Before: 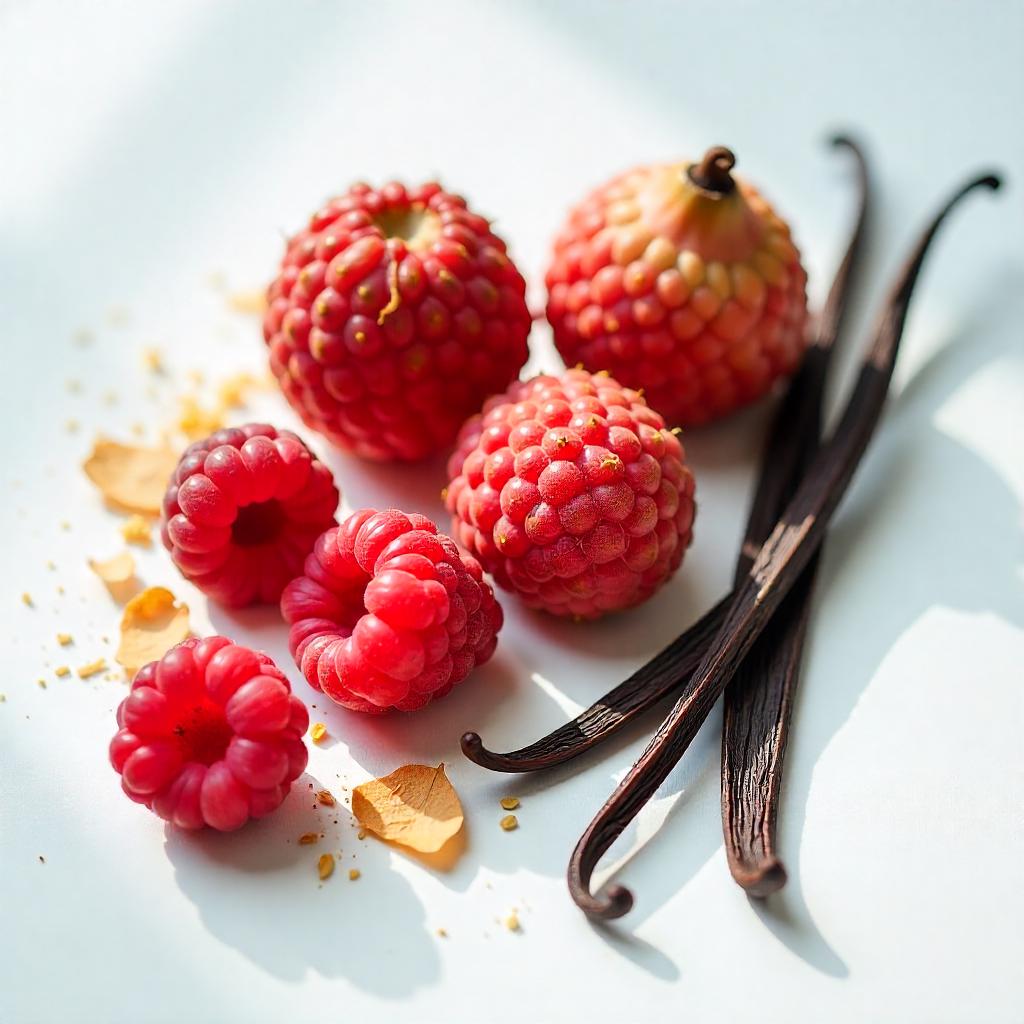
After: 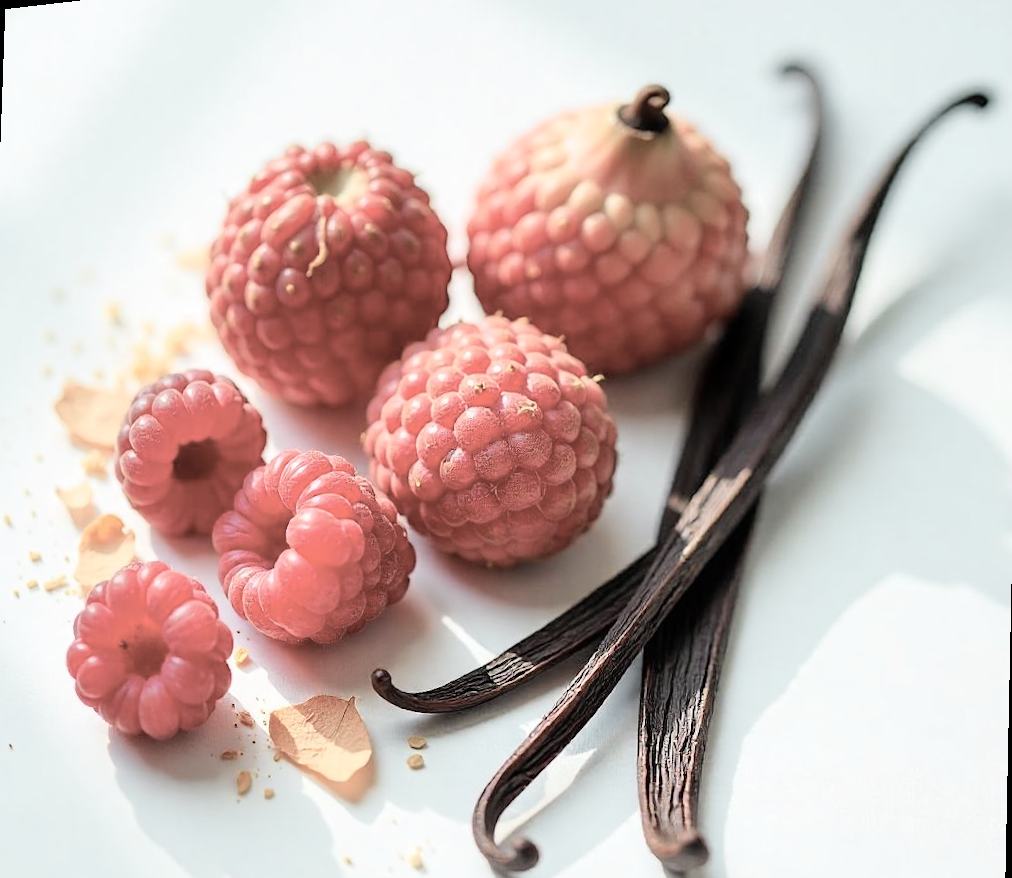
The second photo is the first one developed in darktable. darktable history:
rotate and perspective: rotation 1.69°, lens shift (vertical) -0.023, lens shift (horizontal) -0.291, crop left 0.025, crop right 0.988, crop top 0.092, crop bottom 0.842
contrast brightness saturation: brightness 0.18, saturation -0.5
tone curve: curves: ch0 [(0.003, 0) (0.066, 0.023) (0.149, 0.094) (0.264, 0.238) (0.395, 0.401) (0.517, 0.553) (0.716, 0.743) (0.813, 0.846) (1, 1)]; ch1 [(0, 0) (0.164, 0.115) (0.337, 0.332) (0.39, 0.398) (0.464, 0.461) (0.501, 0.5) (0.521, 0.529) (0.571, 0.588) (0.652, 0.681) (0.733, 0.749) (0.811, 0.796) (1, 1)]; ch2 [(0, 0) (0.337, 0.382) (0.464, 0.476) (0.501, 0.502) (0.527, 0.54) (0.556, 0.567) (0.6, 0.59) (0.687, 0.675) (1, 1)], color space Lab, independent channels, preserve colors none
